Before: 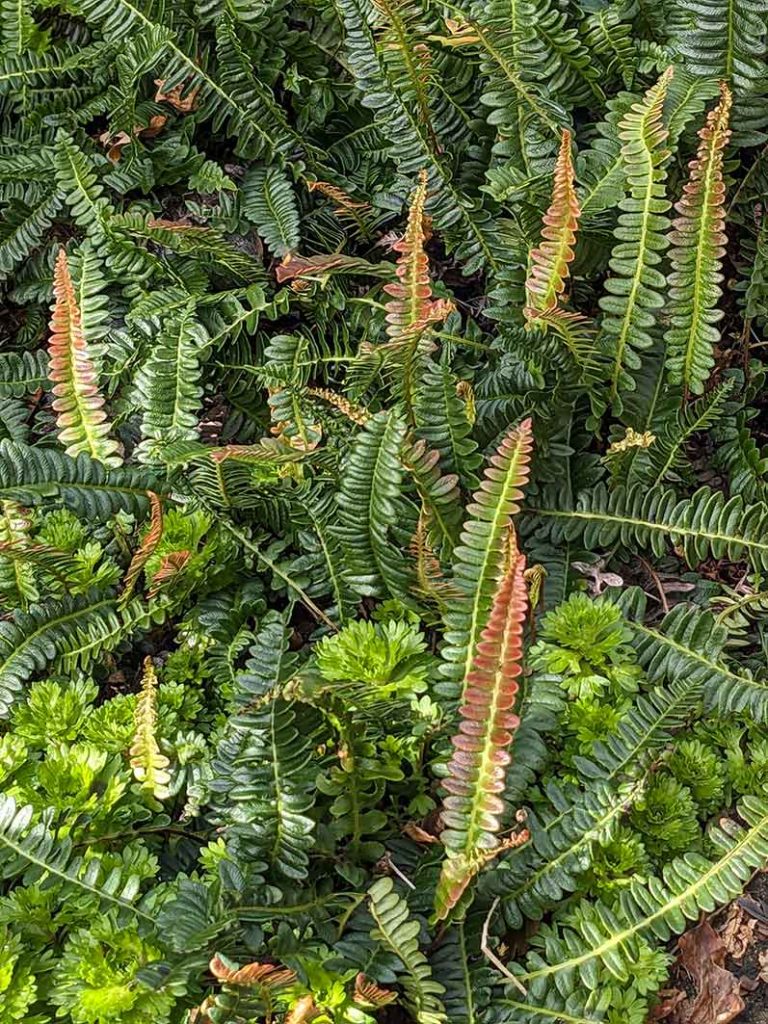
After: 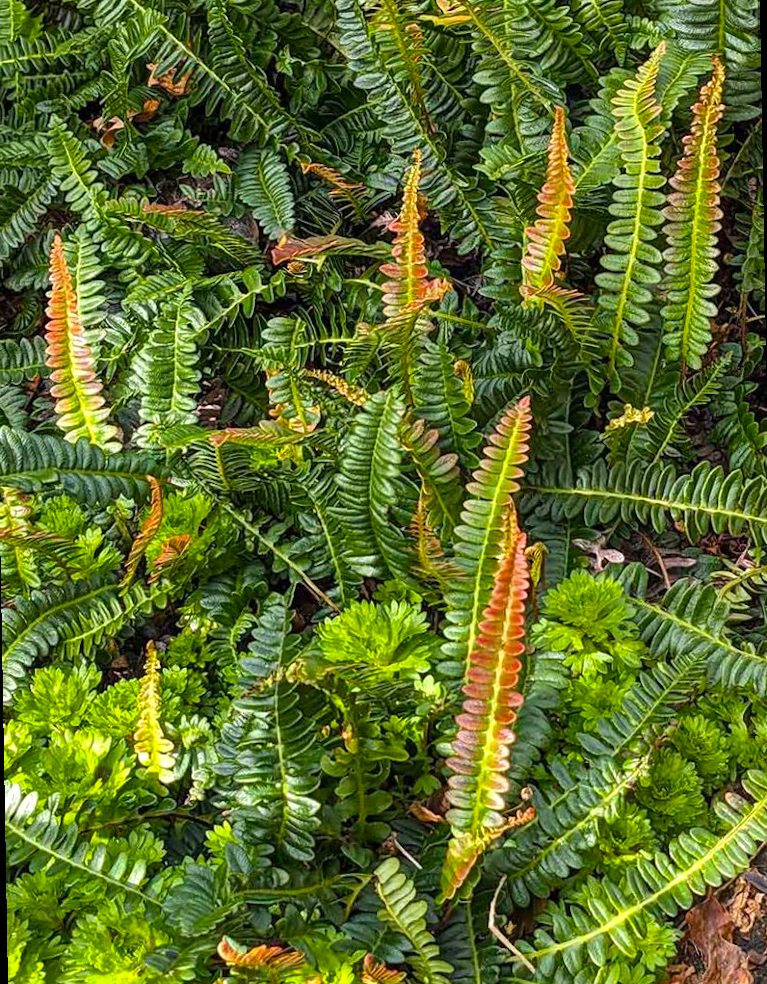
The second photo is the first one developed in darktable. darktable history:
rotate and perspective: rotation -1°, crop left 0.011, crop right 0.989, crop top 0.025, crop bottom 0.975
exposure: exposure 0.207 EV, compensate highlight preservation false
color balance rgb: perceptual saturation grading › global saturation 30%, global vibrance 20%
